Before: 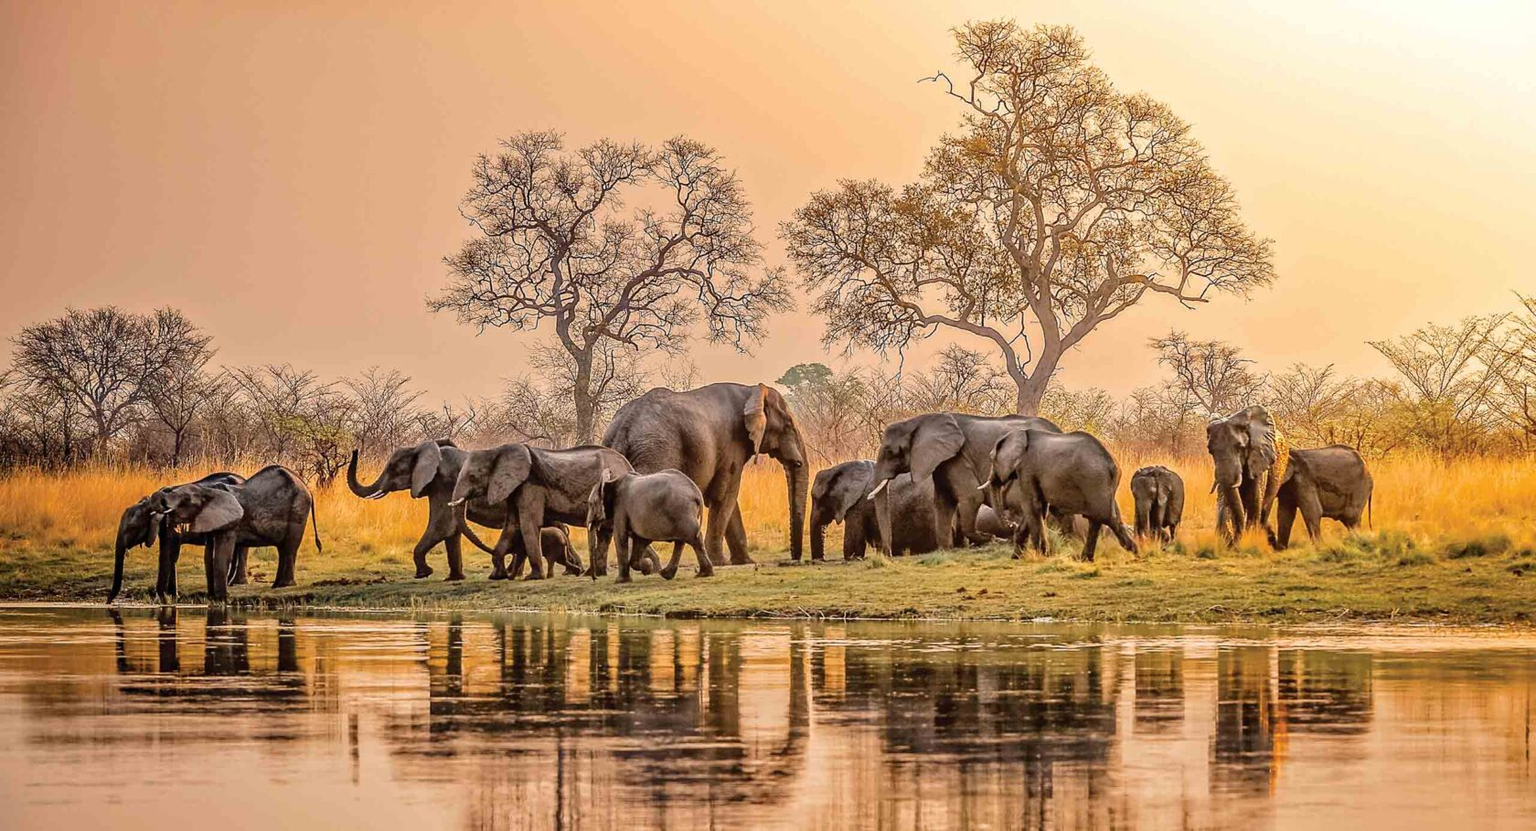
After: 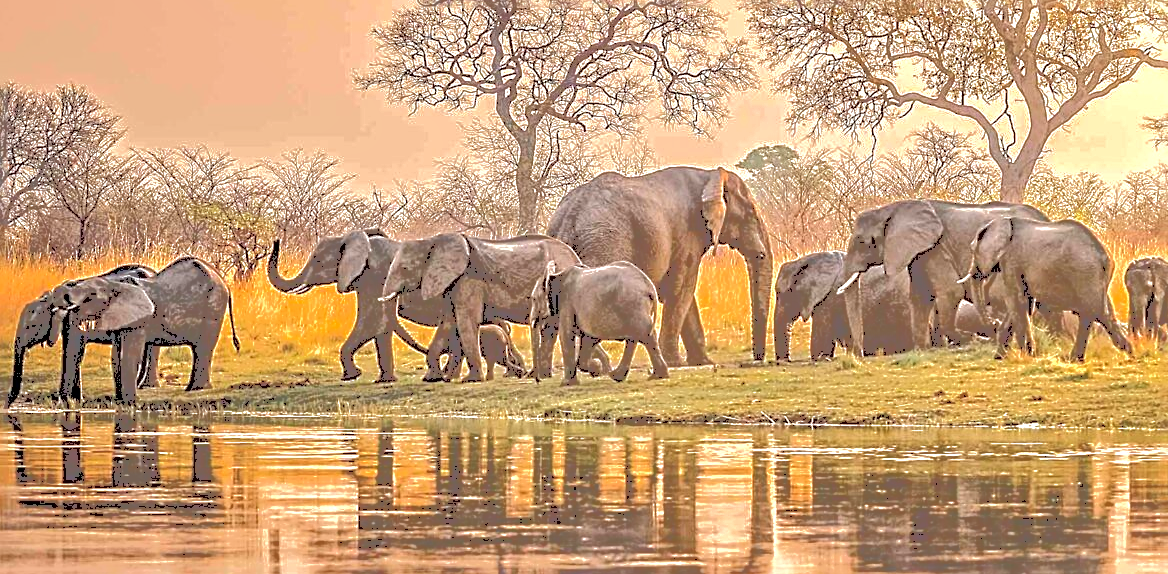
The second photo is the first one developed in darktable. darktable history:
sharpen: radius 2.845, amount 0.731
exposure: exposure 0.647 EV, compensate highlight preservation false
crop: left 6.682%, top 27.792%, right 23.767%, bottom 9.026%
local contrast: highlights 104%, shadows 99%, detail 119%, midtone range 0.2
tone curve: curves: ch0 [(0, 0) (0.003, 0.439) (0.011, 0.439) (0.025, 0.439) (0.044, 0.439) (0.069, 0.439) (0.1, 0.439) (0.136, 0.44) (0.177, 0.444) (0.224, 0.45) (0.277, 0.462) (0.335, 0.487) (0.399, 0.528) (0.468, 0.577) (0.543, 0.621) (0.623, 0.669) (0.709, 0.715) (0.801, 0.764) (0.898, 0.804) (1, 1)], color space Lab, independent channels, preserve colors none
